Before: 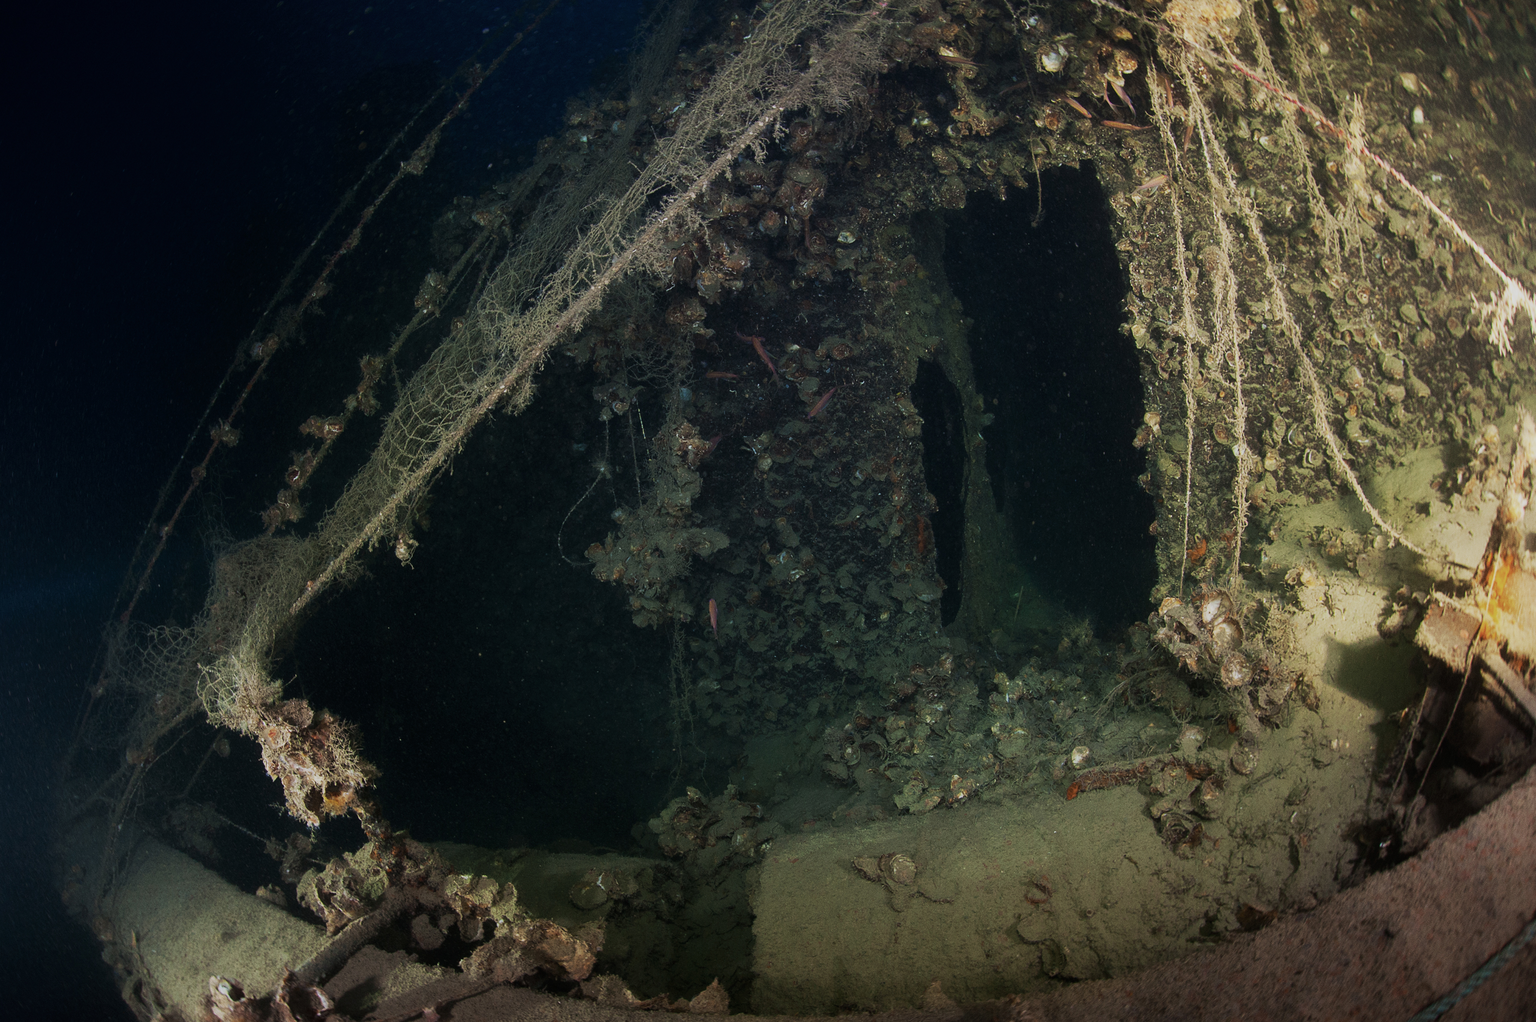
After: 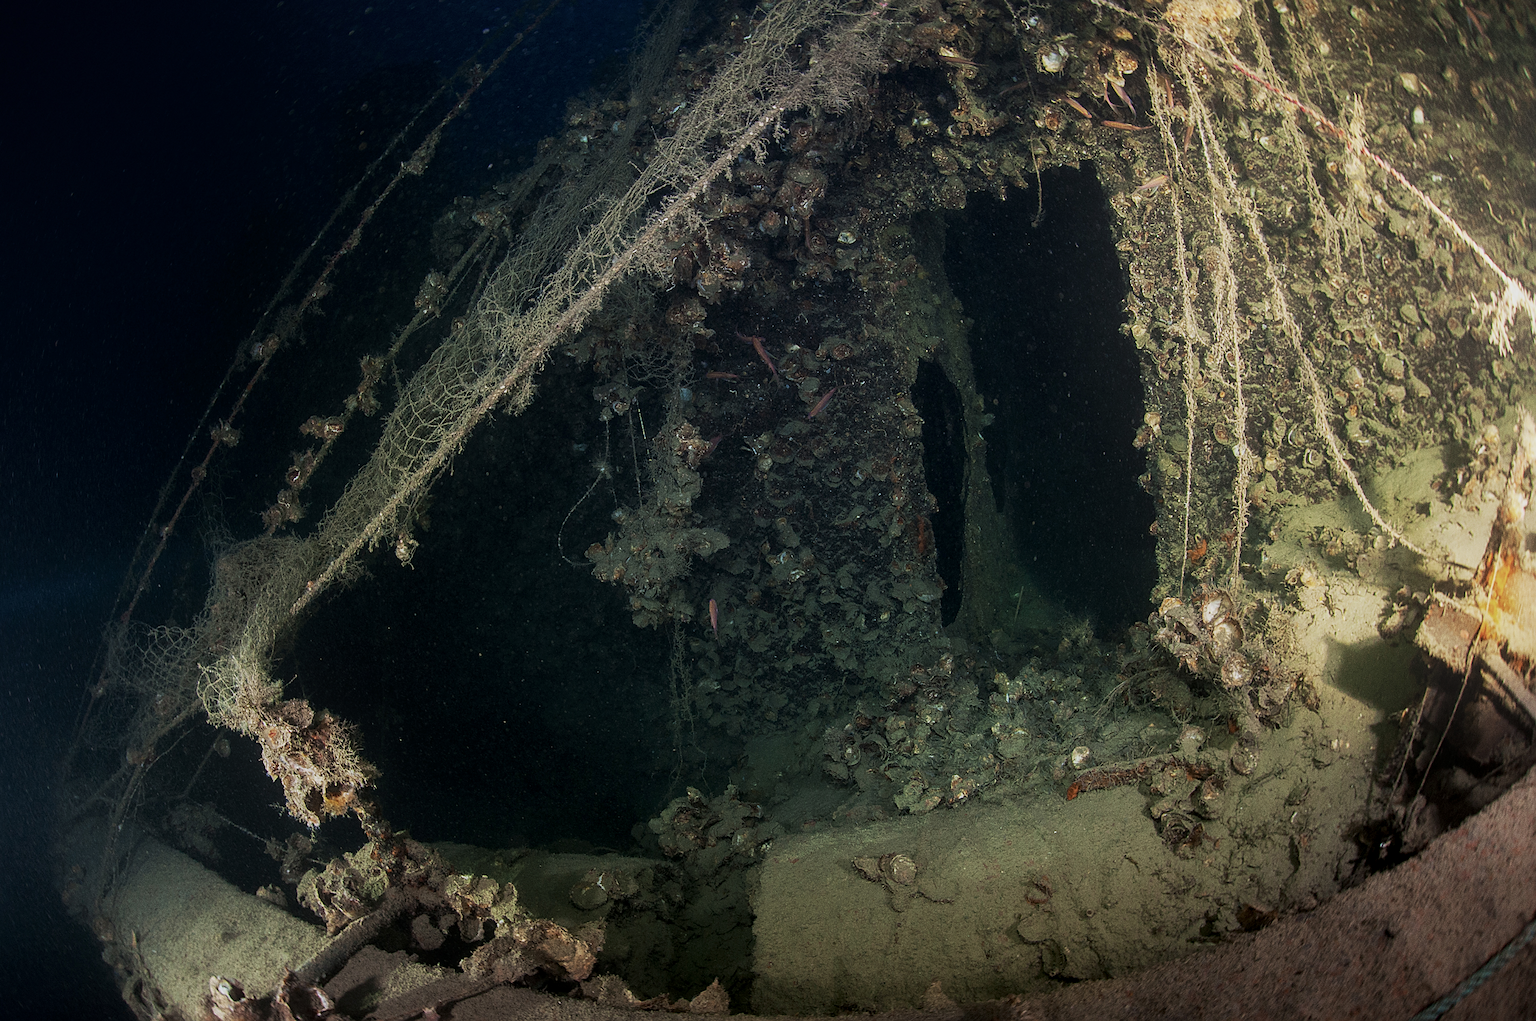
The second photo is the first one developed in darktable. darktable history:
local contrast: on, module defaults
sharpen: on, module defaults
bloom: size 38%, threshold 95%, strength 30%
